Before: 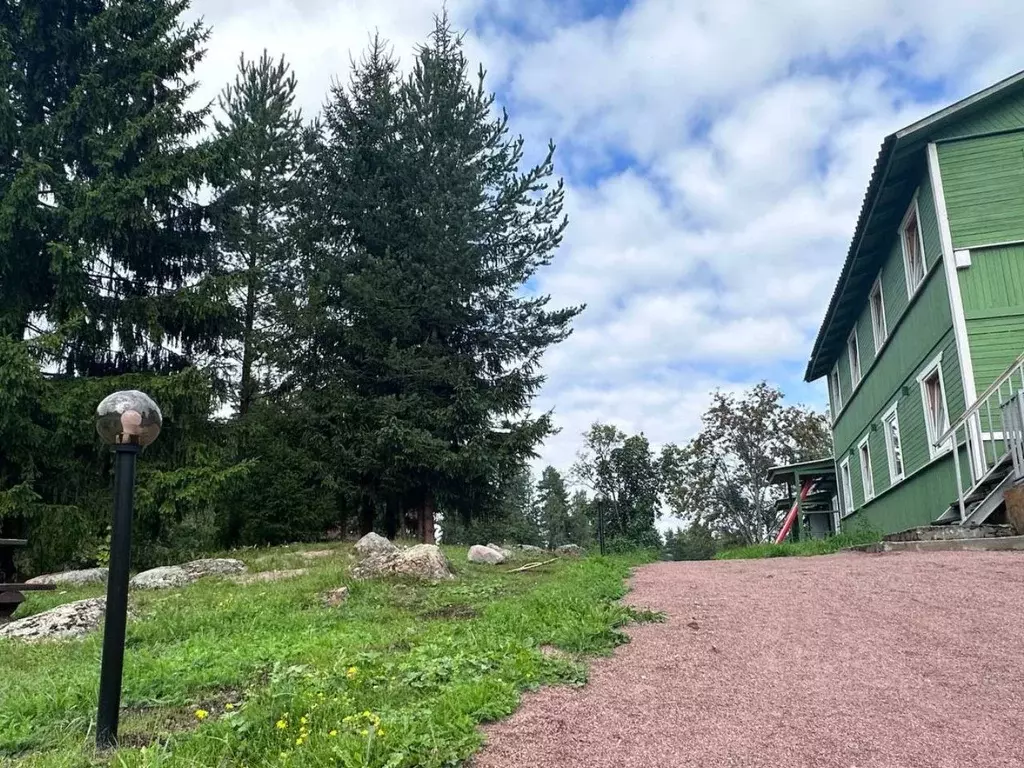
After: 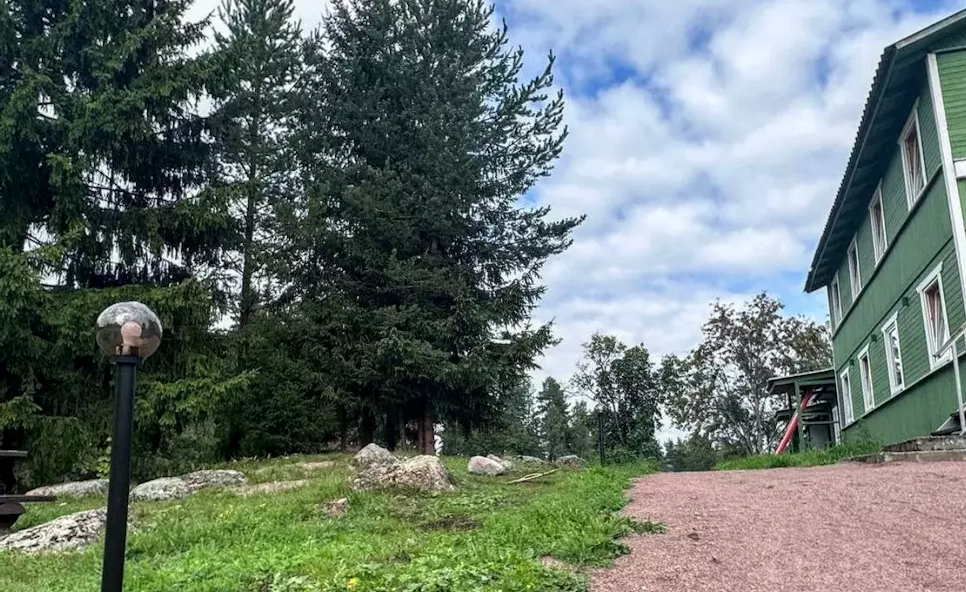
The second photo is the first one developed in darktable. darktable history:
crop and rotate: angle 0.074°, top 11.641%, right 5.443%, bottom 11.037%
local contrast: on, module defaults
